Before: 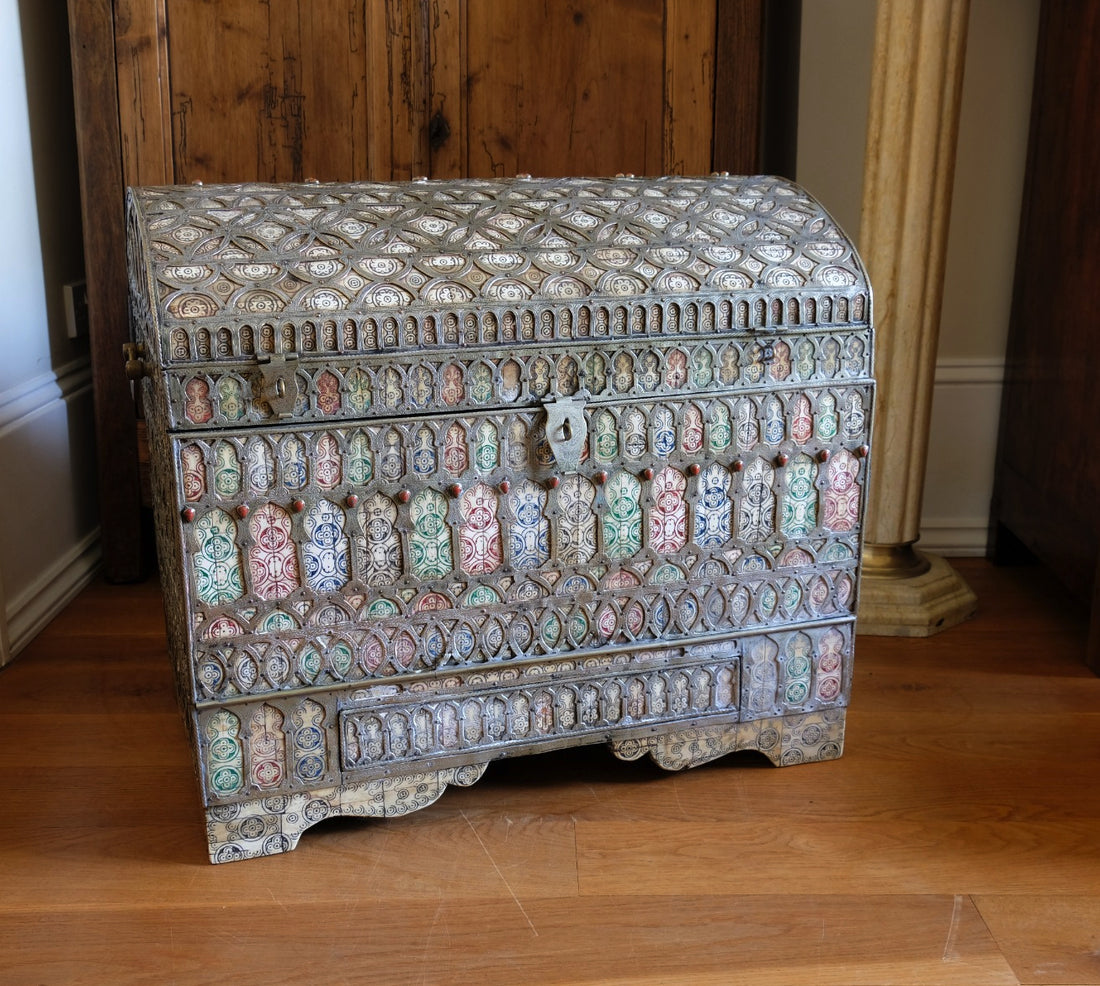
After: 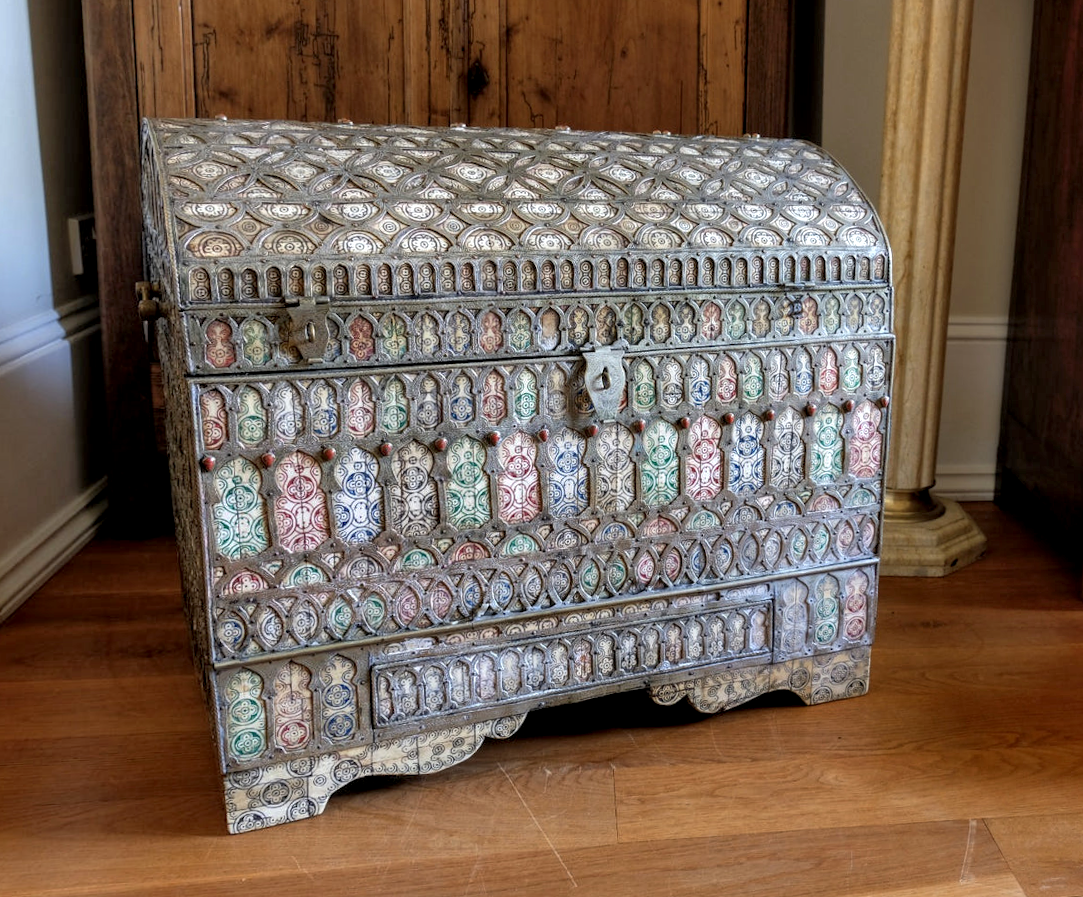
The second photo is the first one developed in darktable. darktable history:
local contrast: highlights 59%, detail 145%
rotate and perspective: rotation -0.013°, lens shift (vertical) -0.027, lens shift (horizontal) 0.178, crop left 0.016, crop right 0.989, crop top 0.082, crop bottom 0.918
shadows and highlights: on, module defaults
